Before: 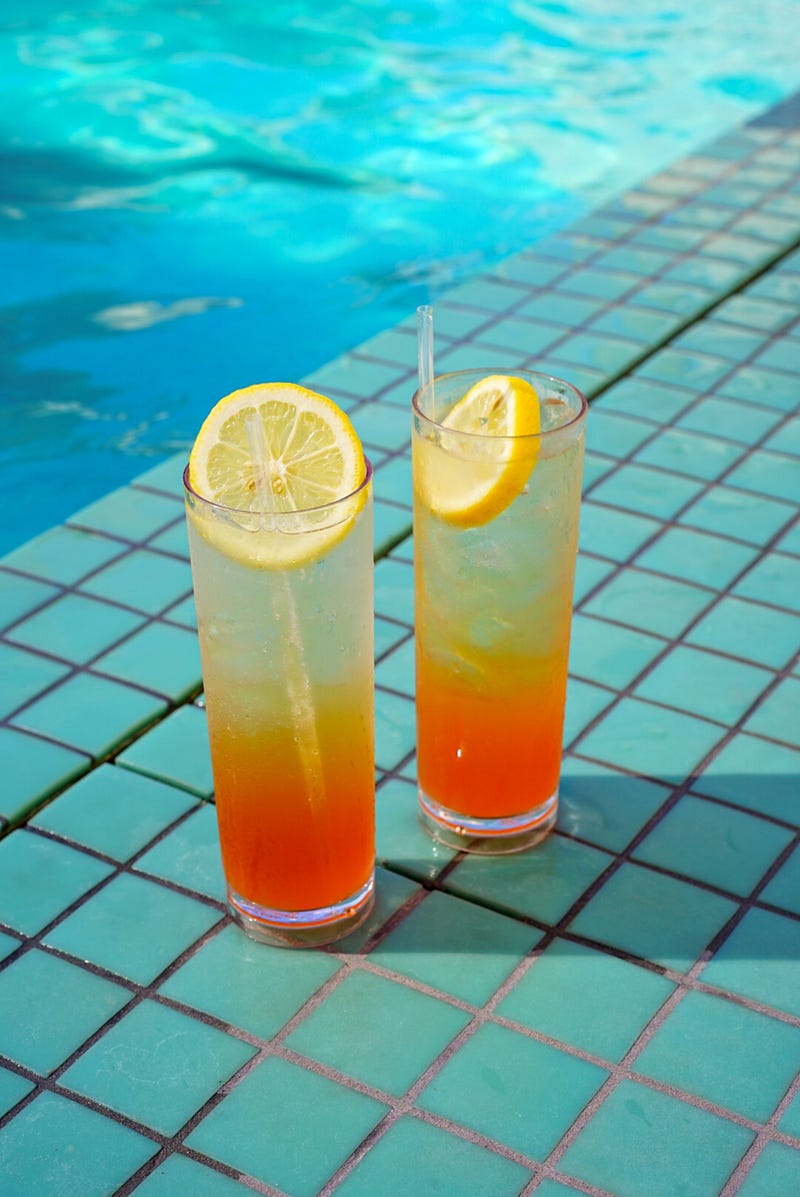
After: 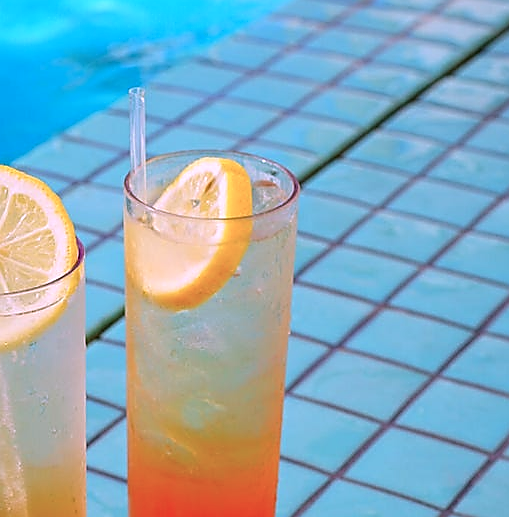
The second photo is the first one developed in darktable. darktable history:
crop: left 36.005%, top 18.293%, right 0.31%, bottom 38.444%
color correction: highlights a* 15.03, highlights b* -25.07
sharpen: radius 1.4, amount 1.25, threshold 0.7
